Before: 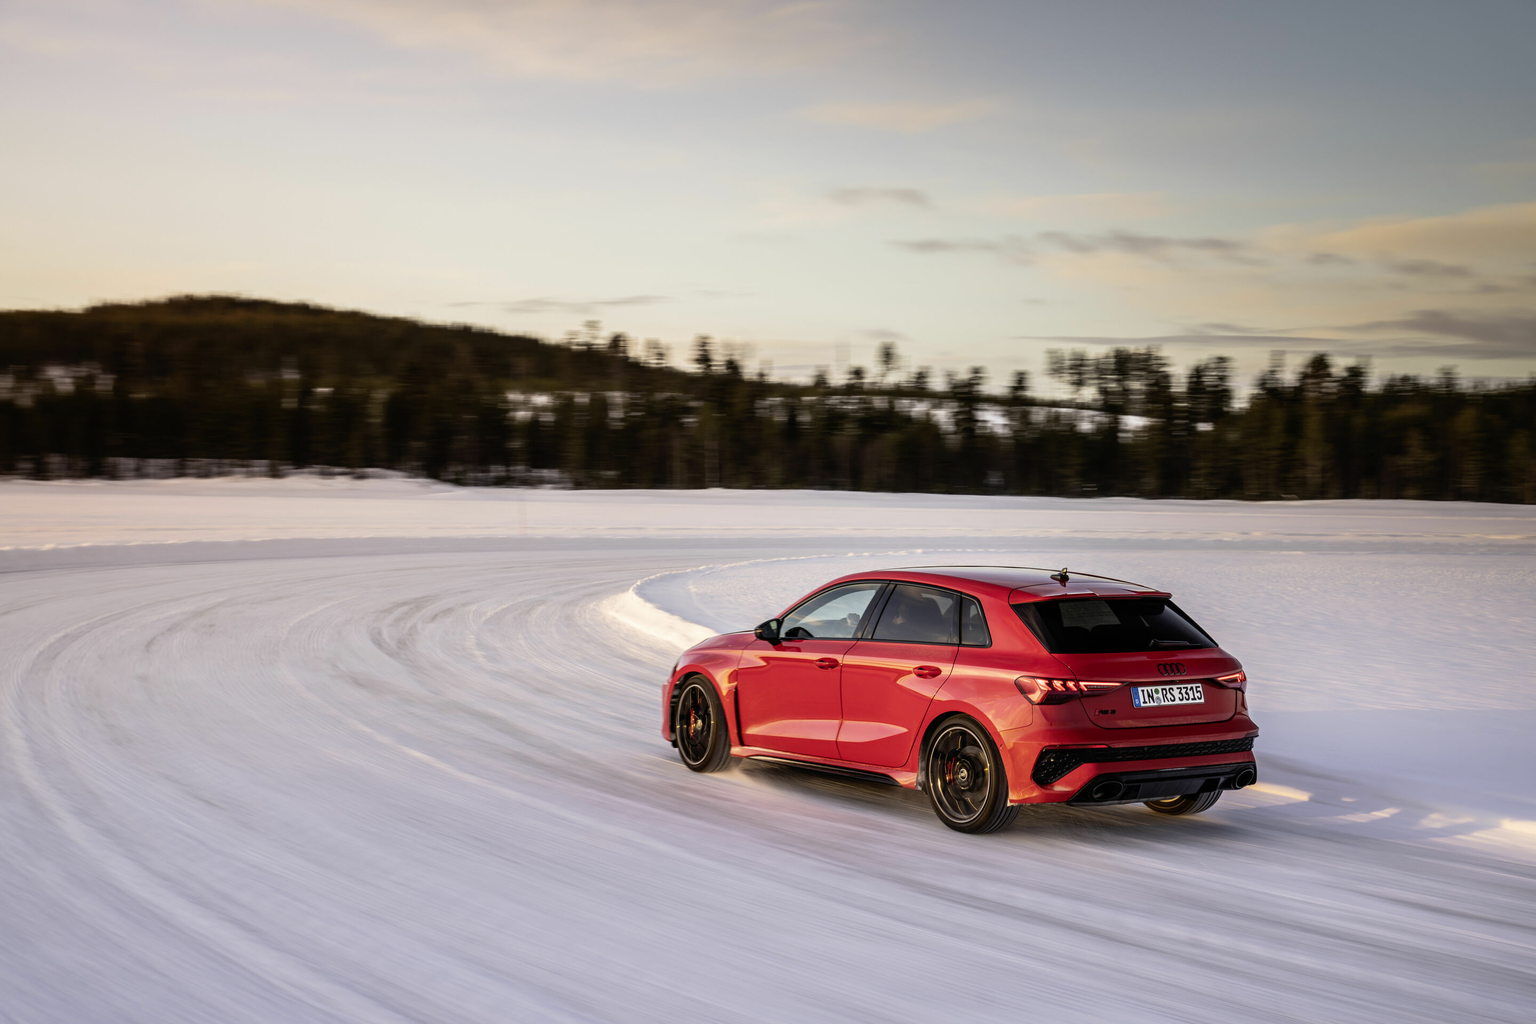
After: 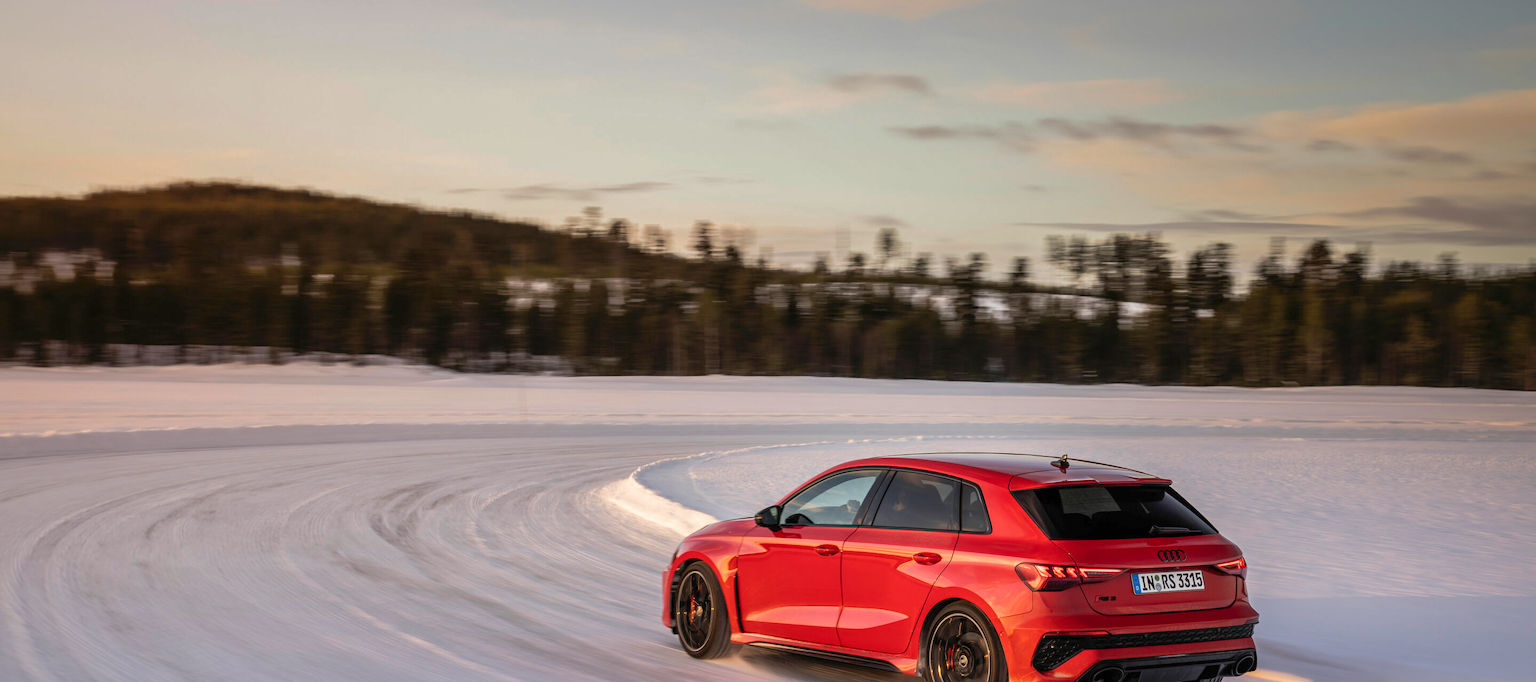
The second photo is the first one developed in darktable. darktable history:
crop: top 11.139%, bottom 22.233%
shadows and highlights: on, module defaults
